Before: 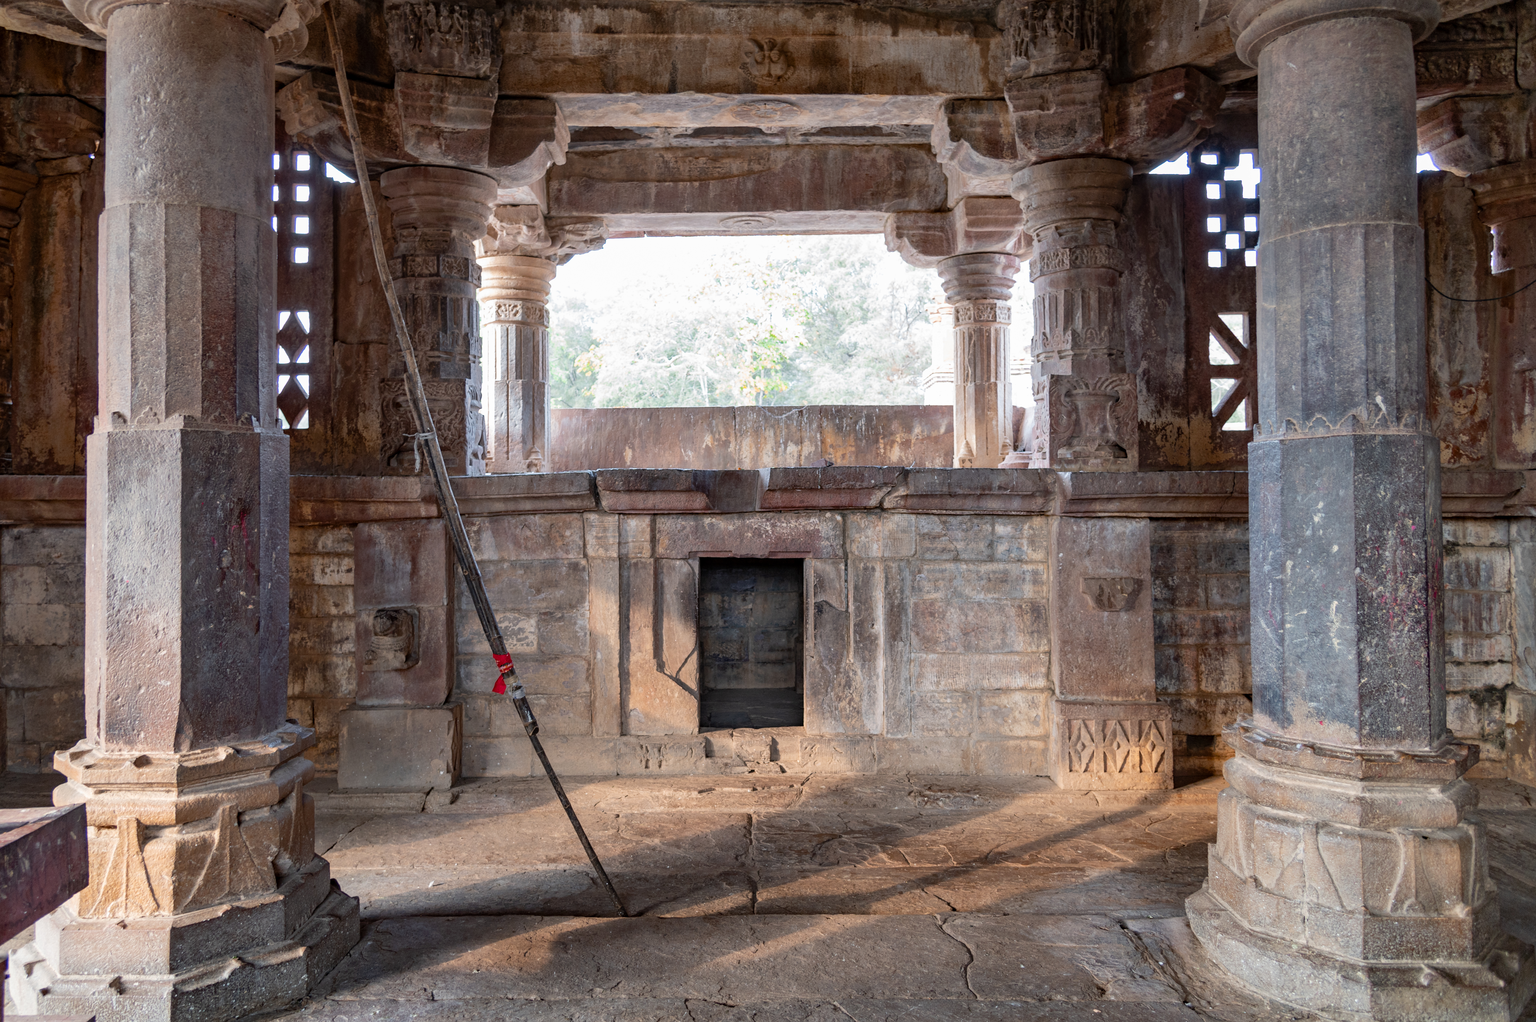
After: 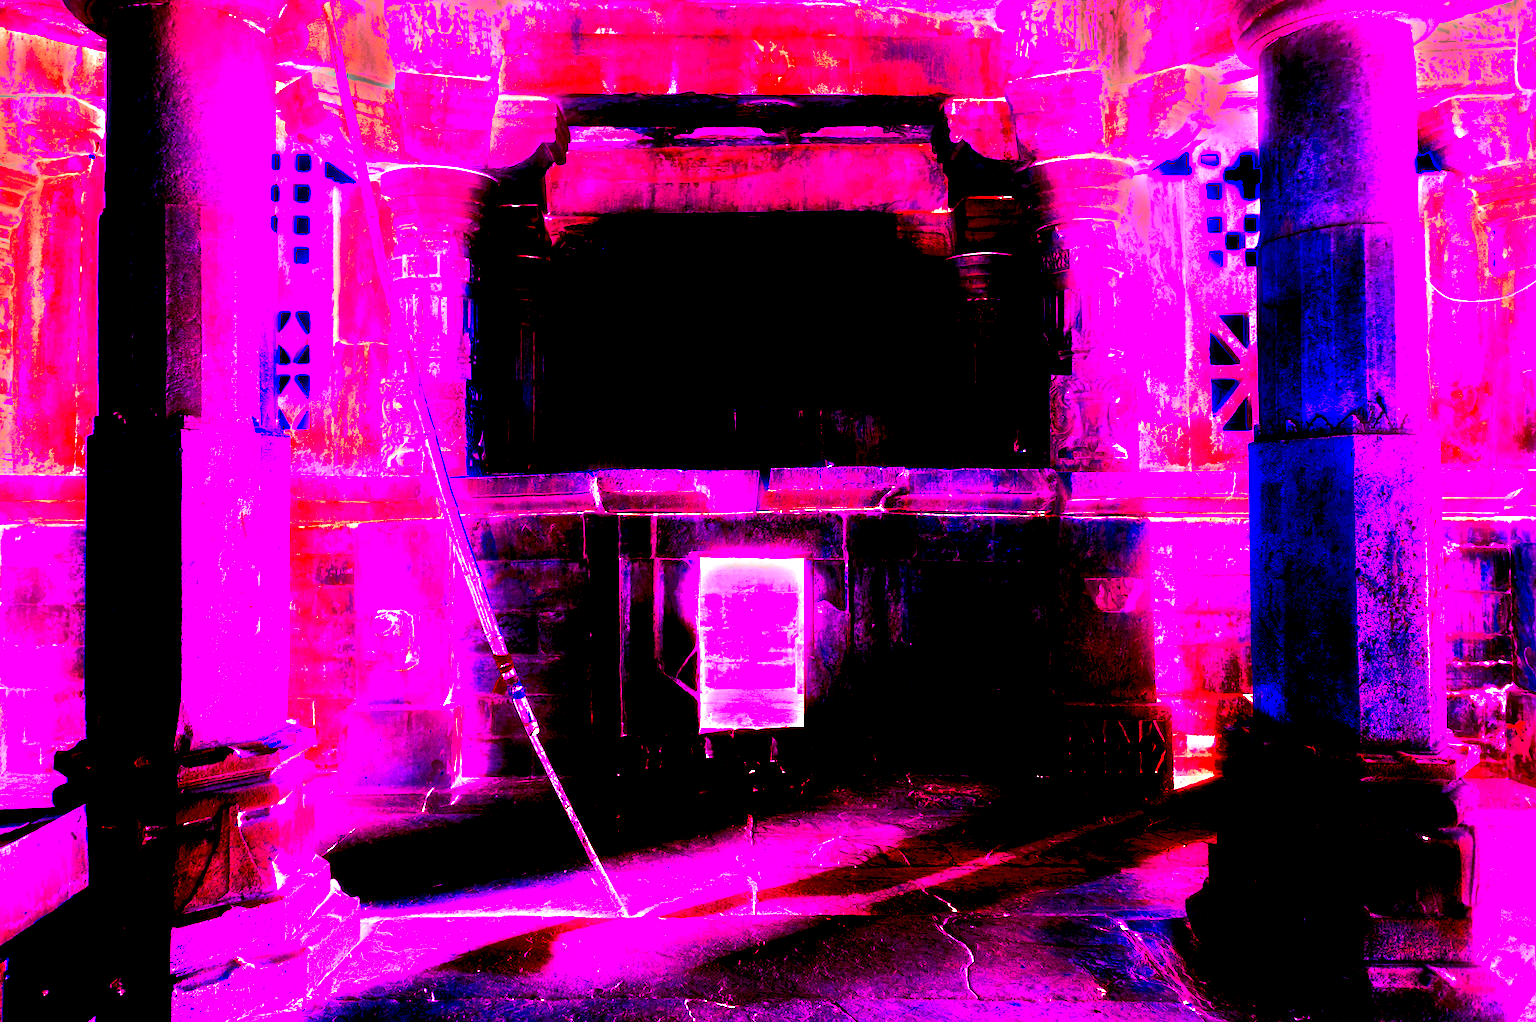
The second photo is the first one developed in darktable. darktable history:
white balance: red 8, blue 8
bloom: size 15%, threshold 97%, strength 7%
exposure: exposure 0.6 EV, compensate highlight preservation false
